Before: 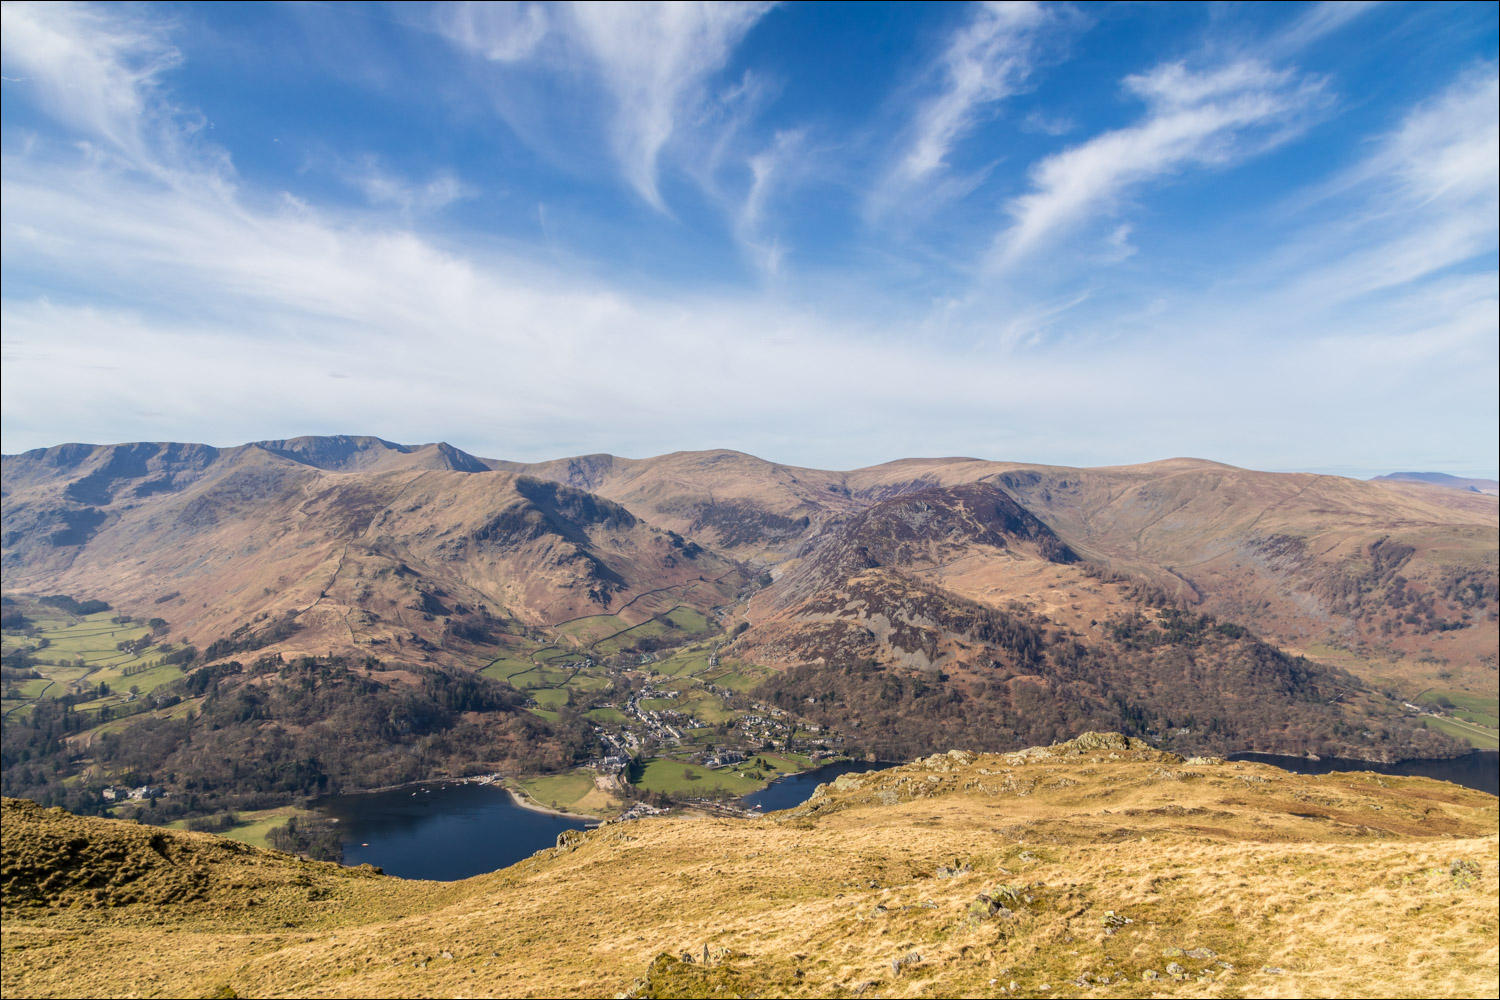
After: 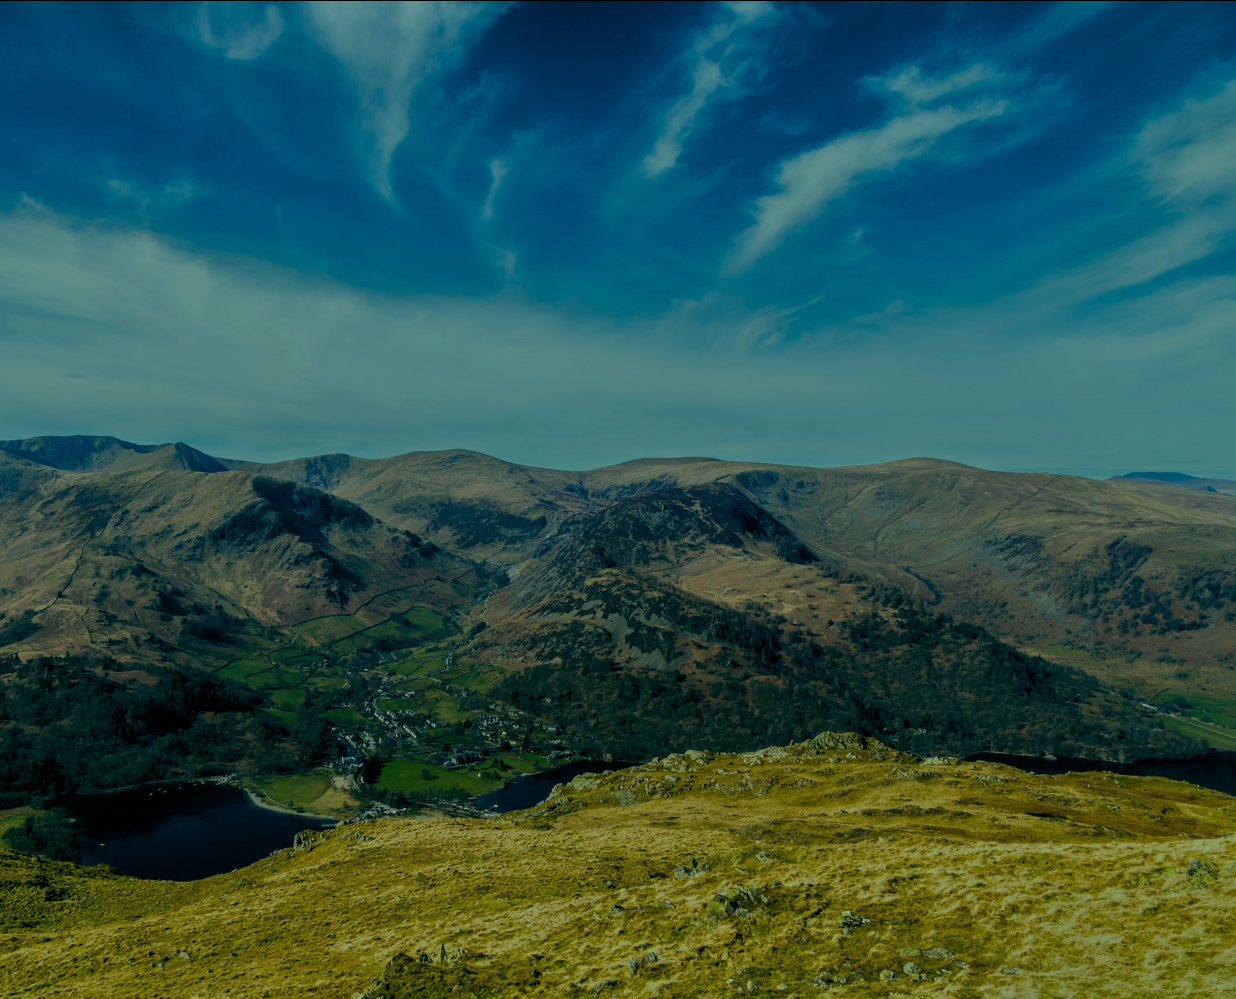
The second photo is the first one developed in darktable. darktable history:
tone equalizer: -8 EV -2 EV, -7 EV -2 EV, -6 EV -2 EV, -5 EV -2 EV, -4 EV -2 EV, -3 EV -2 EV, -2 EV -2 EV, -1 EV -1.63 EV, +0 EV -2 EV
color balance rgb: shadows lift › luminance -7.7%, shadows lift › chroma 2.13%, shadows lift › hue 165.27°, power › luminance -7.77%, power › chroma 1.1%, power › hue 215.88°, highlights gain › luminance 15.15%, highlights gain › chroma 7%, highlights gain › hue 125.57°, global offset › luminance -0.33%, global offset › chroma 0.11%, global offset › hue 165.27°, perceptual saturation grading › global saturation 24.42%, perceptual saturation grading › highlights -24.42%, perceptual saturation grading › mid-tones 24.42%, perceptual saturation grading › shadows 40%, perceptual brilliance grading › global brilliance -5%, perceptual brilliance grading › highlights 24.42%, perceptual brilliance grading › mid-tones 7%, perceptual brilliance grading › shadows -5%
crop: left 17.582%, bottom 0.031%
